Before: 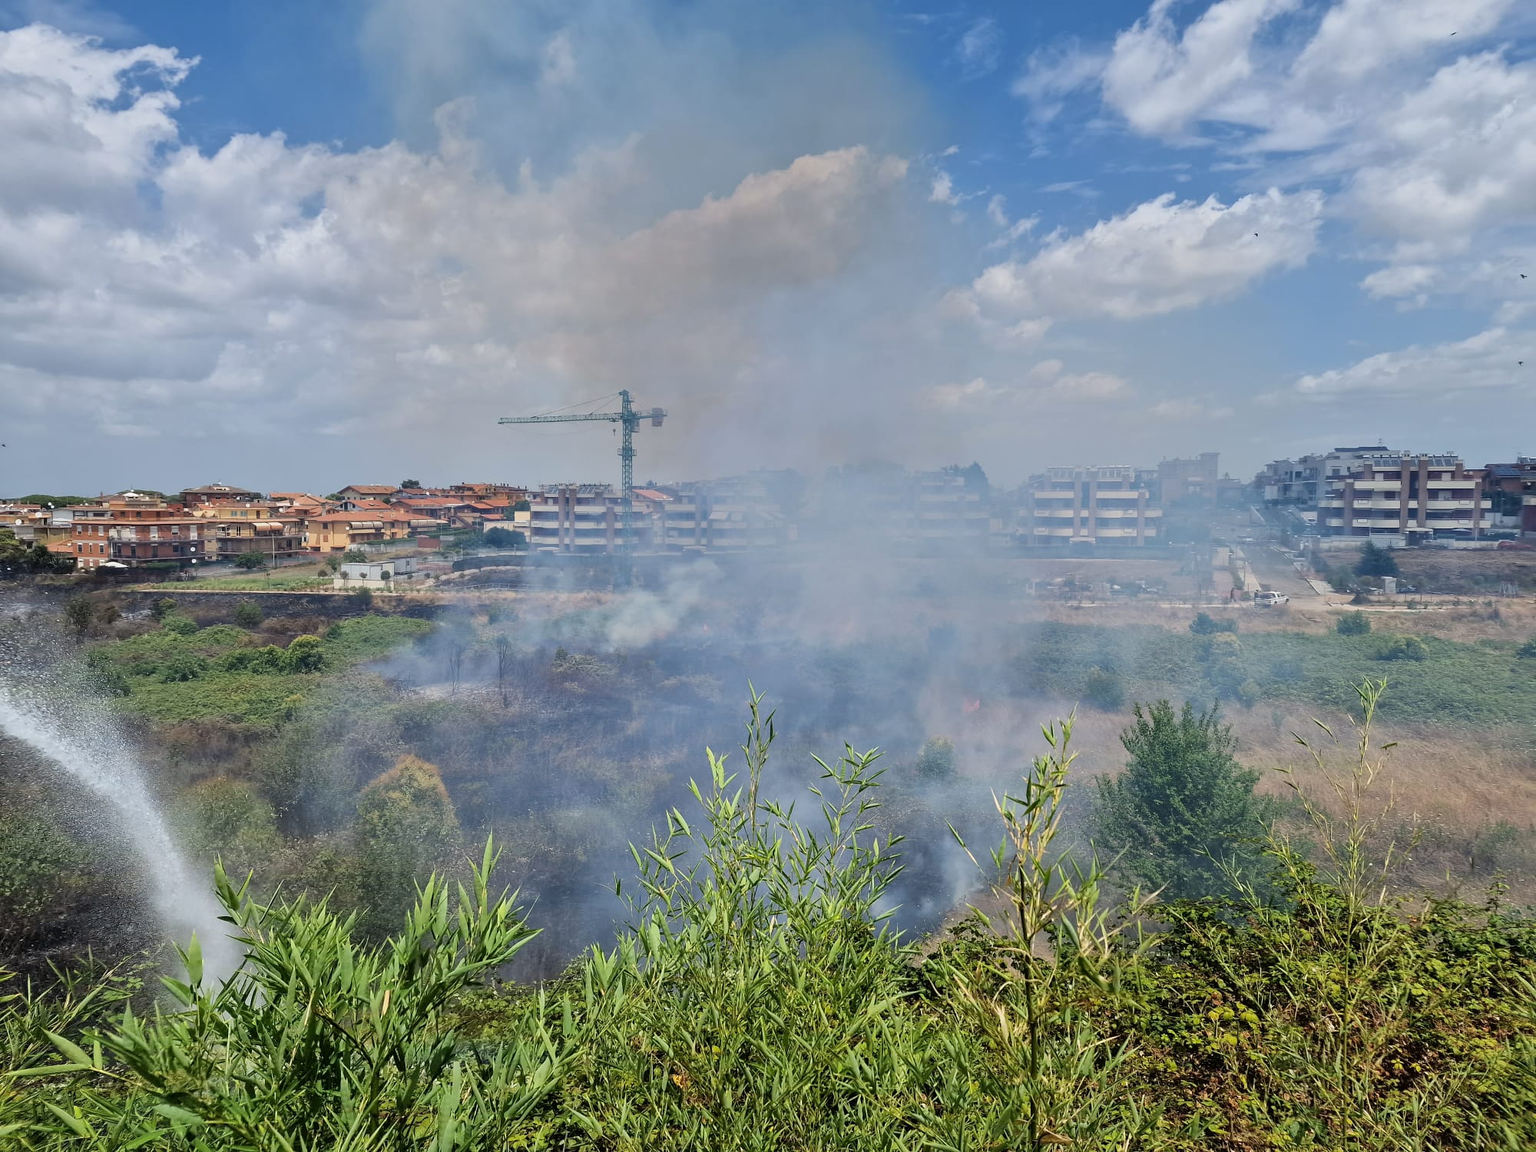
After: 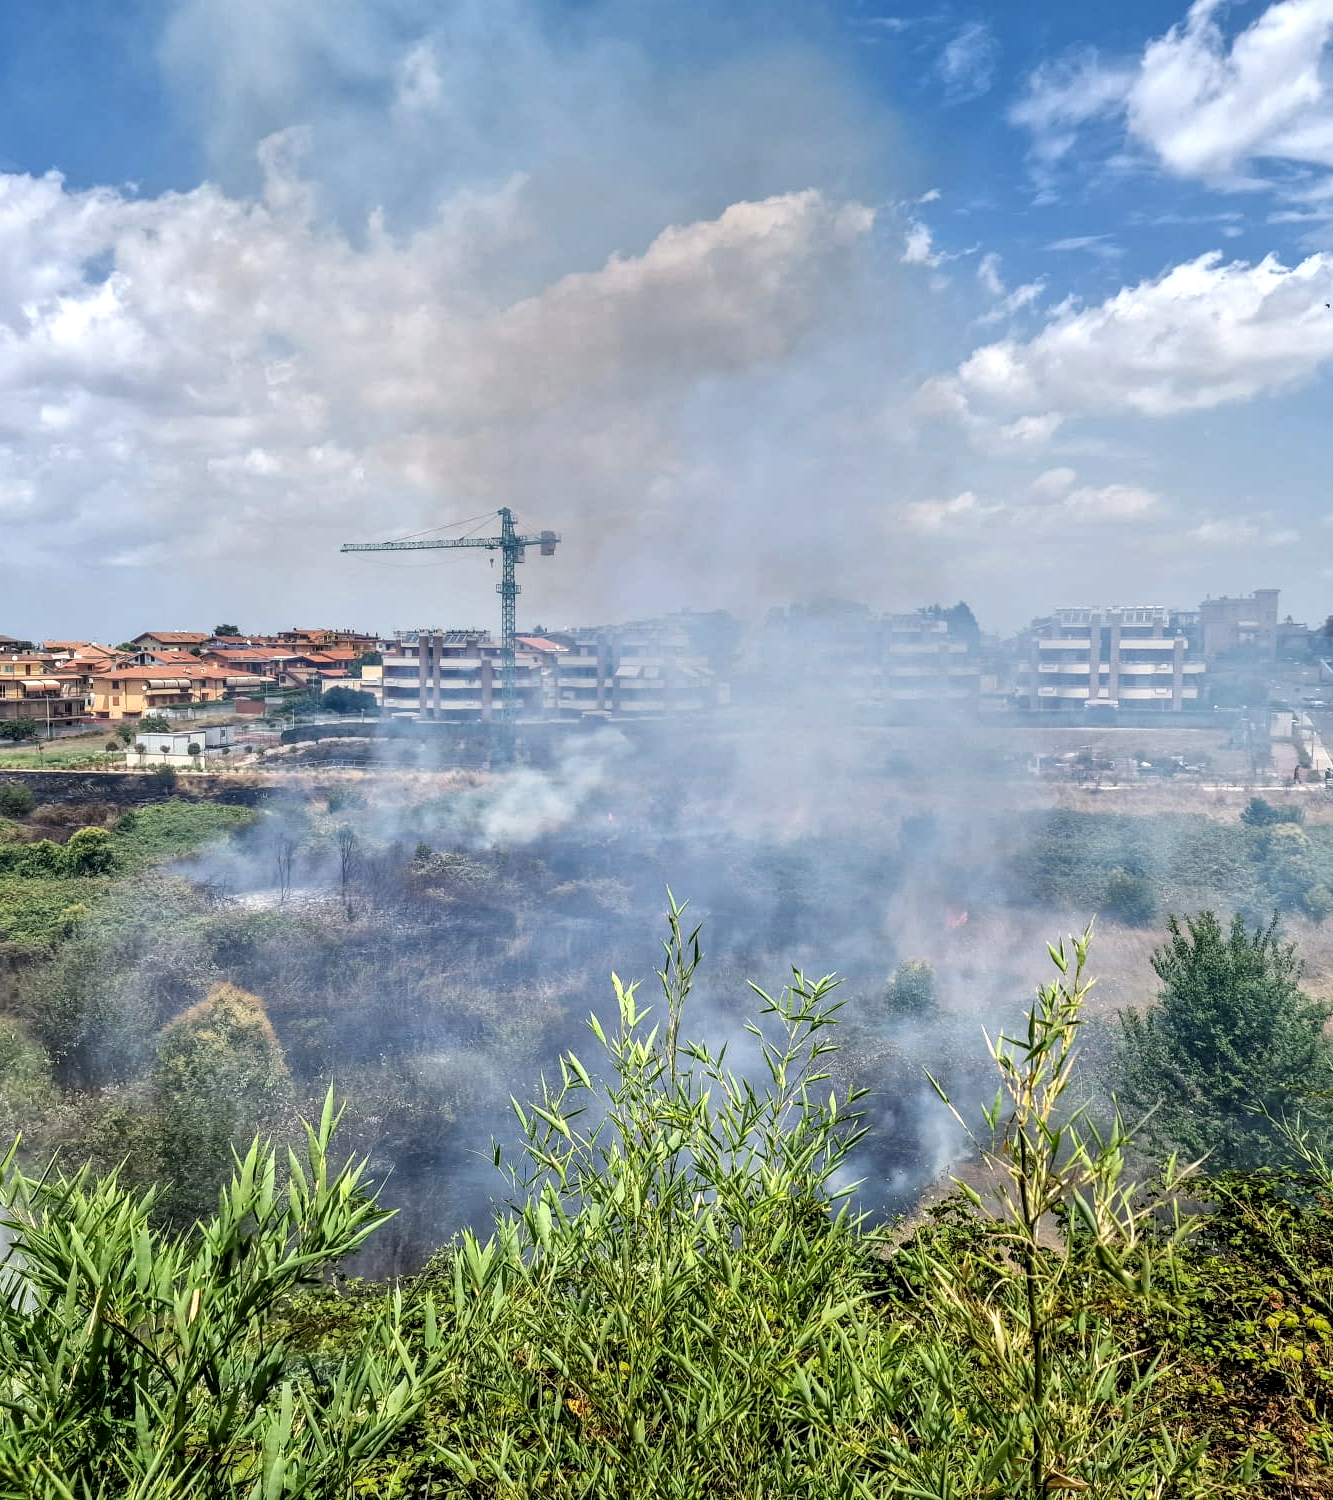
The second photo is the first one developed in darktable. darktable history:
local contrast: highlights 20%, detail 150%
crop: left 15.419%, right 17.914%
exposure: exposure 0.4 EV, compensate highlight preservation false
